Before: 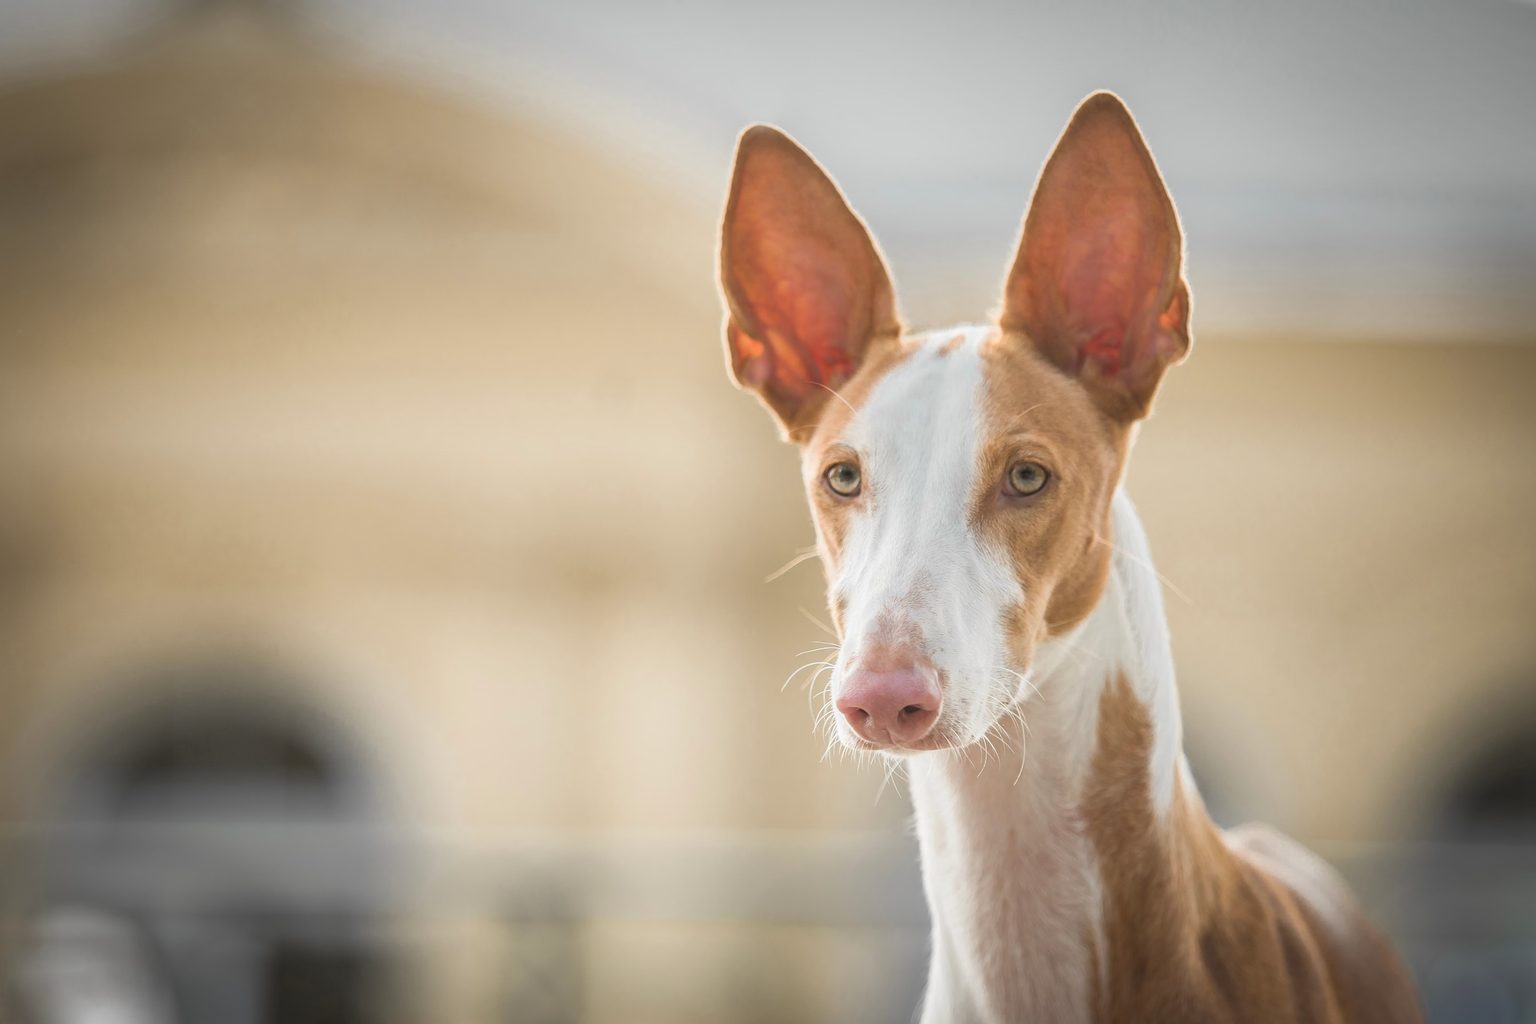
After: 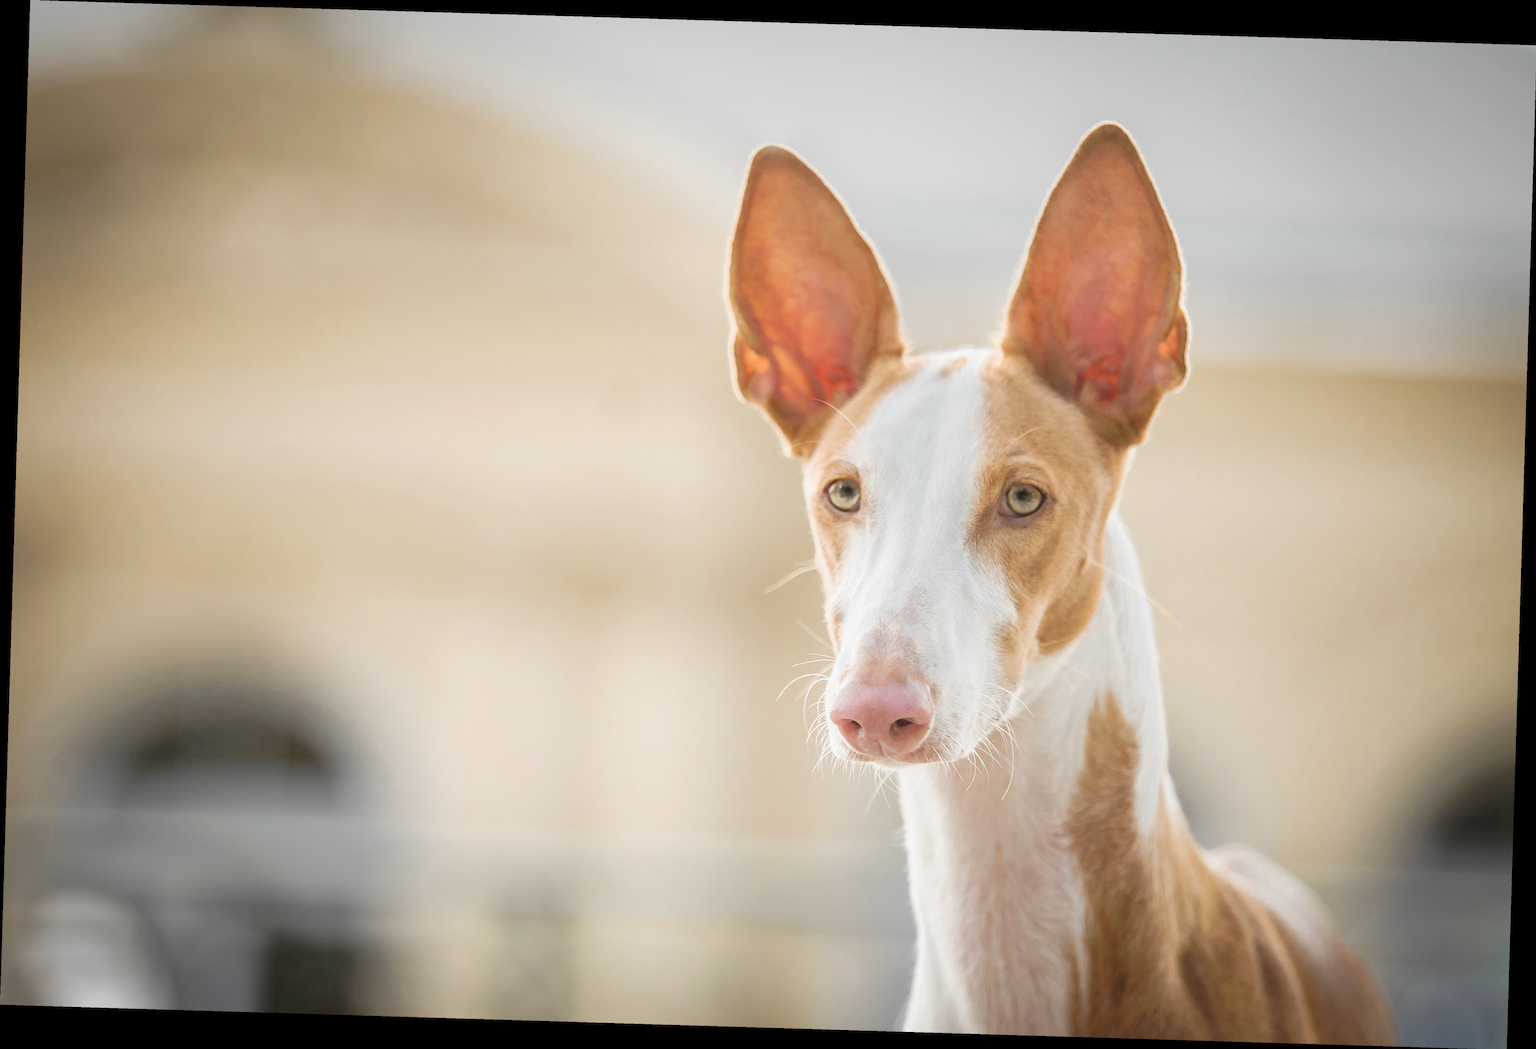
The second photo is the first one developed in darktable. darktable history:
rotate and perspective: rotation 1.72°, automatic cropping off
tone curve: curves: ch0 [(0, 0) (0.003, 0.005) (0.011, 0.011) (0.025, 0.022) (0.044, 0.038) (0.069, 0.062) (0.1, 0.091) (0.136, 0.128) (0.177, 0.183) (0.224, 0.246) (0.277, 0.325) (0.335, 0.403) (0.399, 0.473) (0.468, 0.557) (0.543, 0.638) (0.623, 0.709) (0.709, 0.782) (0.801, 0.847) (0.898, 0.923) (1, 1)], preserve colors none
